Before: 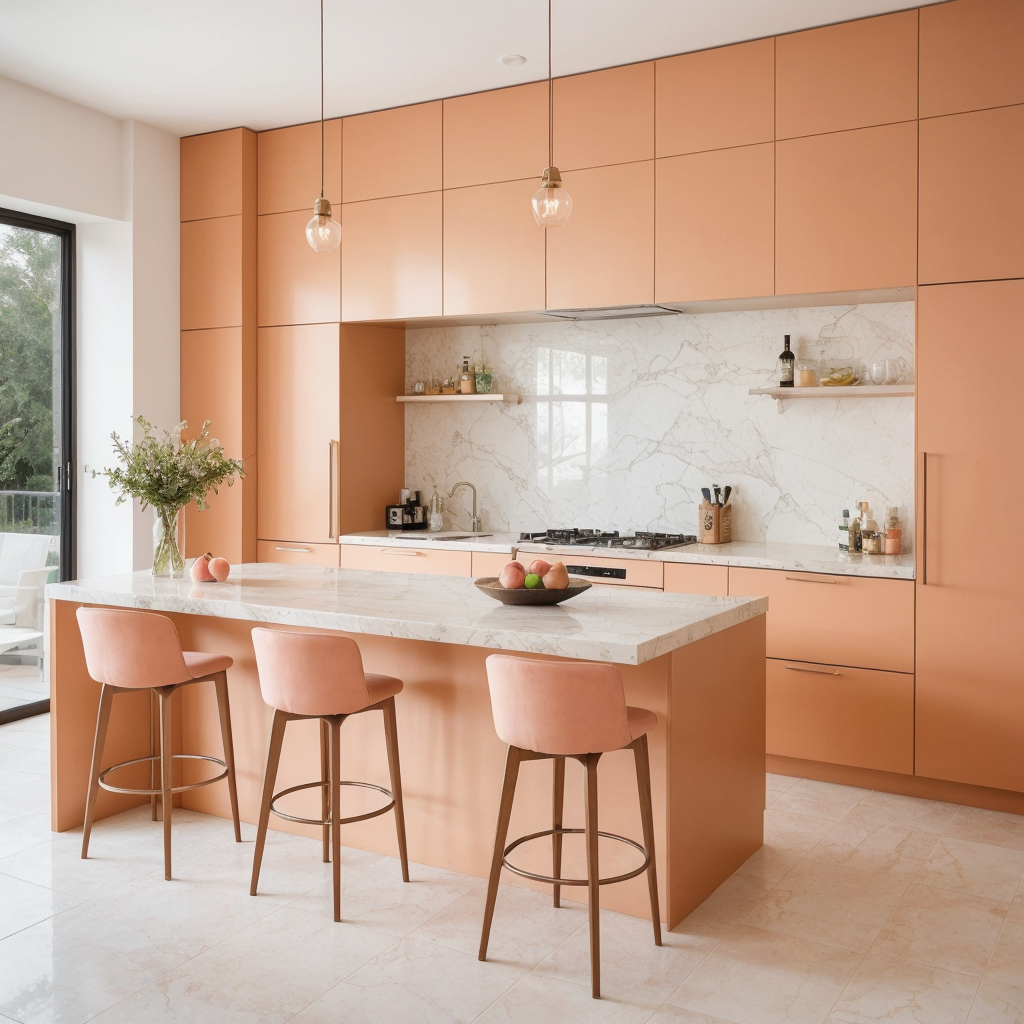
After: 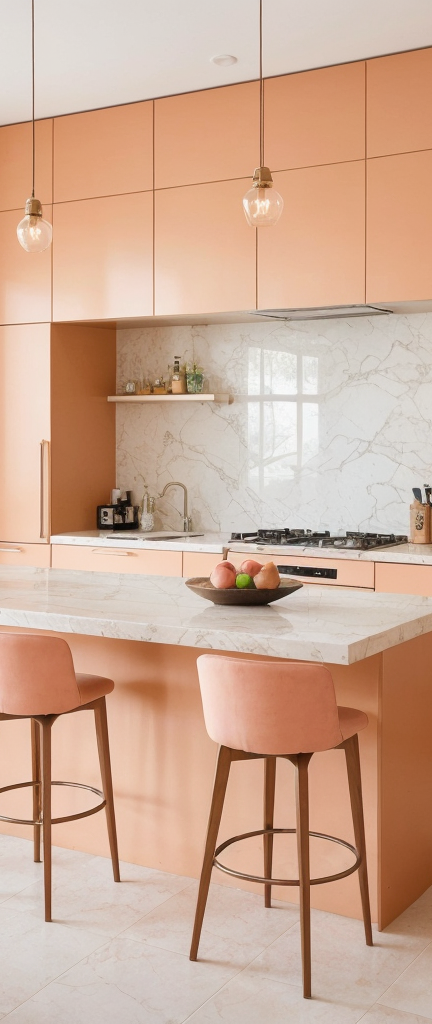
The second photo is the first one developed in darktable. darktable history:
tone equalizer: on, module defaults
crop: left 28.284%, right 29.456%
contrast brightness saturation: contrast 0.042, saturation 0.065
